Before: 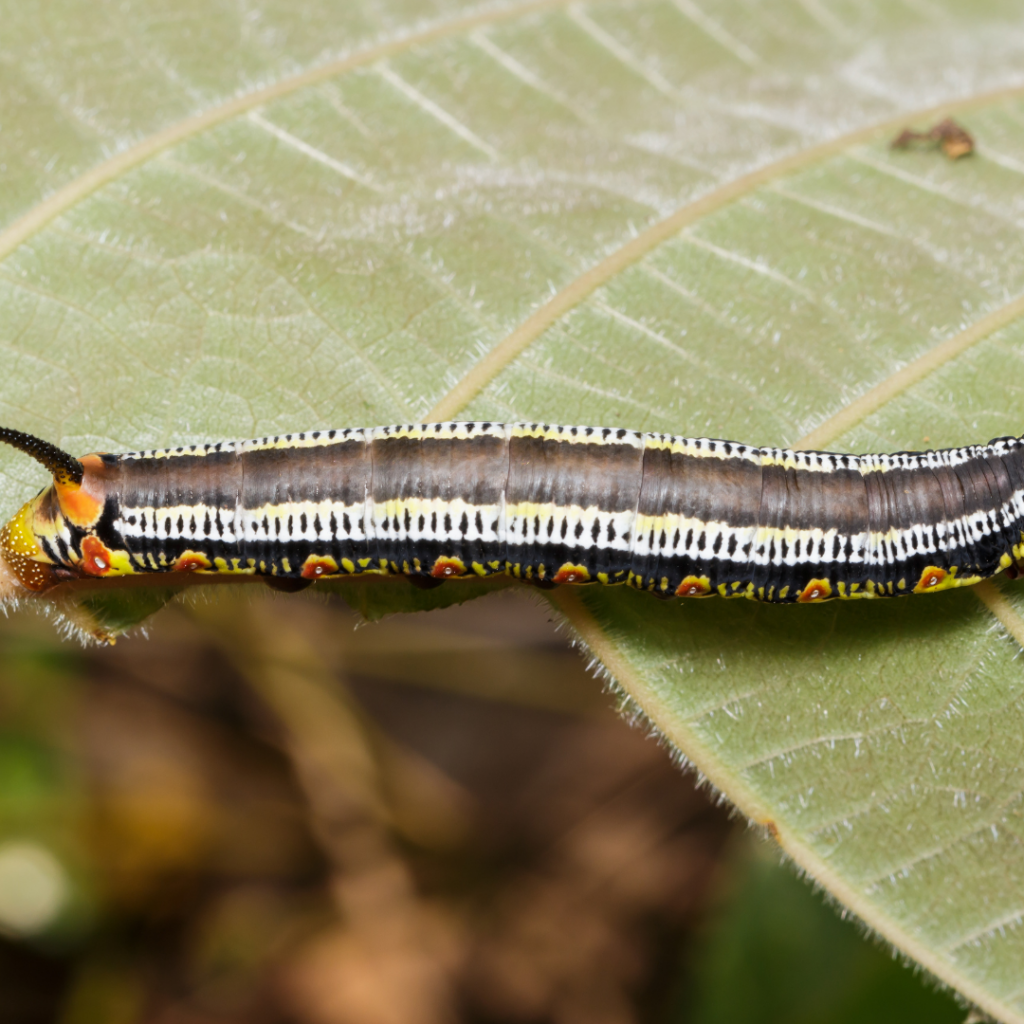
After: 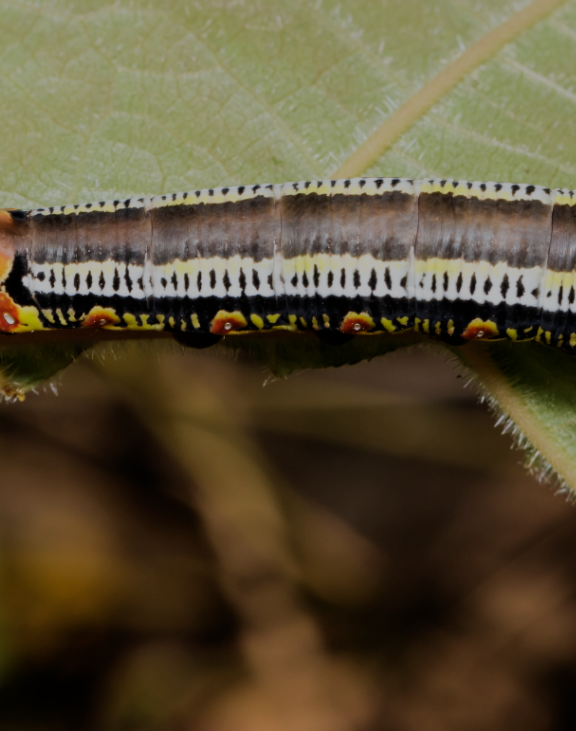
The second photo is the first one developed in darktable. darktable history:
crop: left 8.966%, top 23.852%, right 34.699%, bottom 4.703%
velvia: on, module defaults
filmic rgb: black relative exposure -7.65 EV, white relative exposure 4.56 EV, hardness 3.61
exposure: black level correction 0, exposure -0.766 EV, compensate highlight preservation false
